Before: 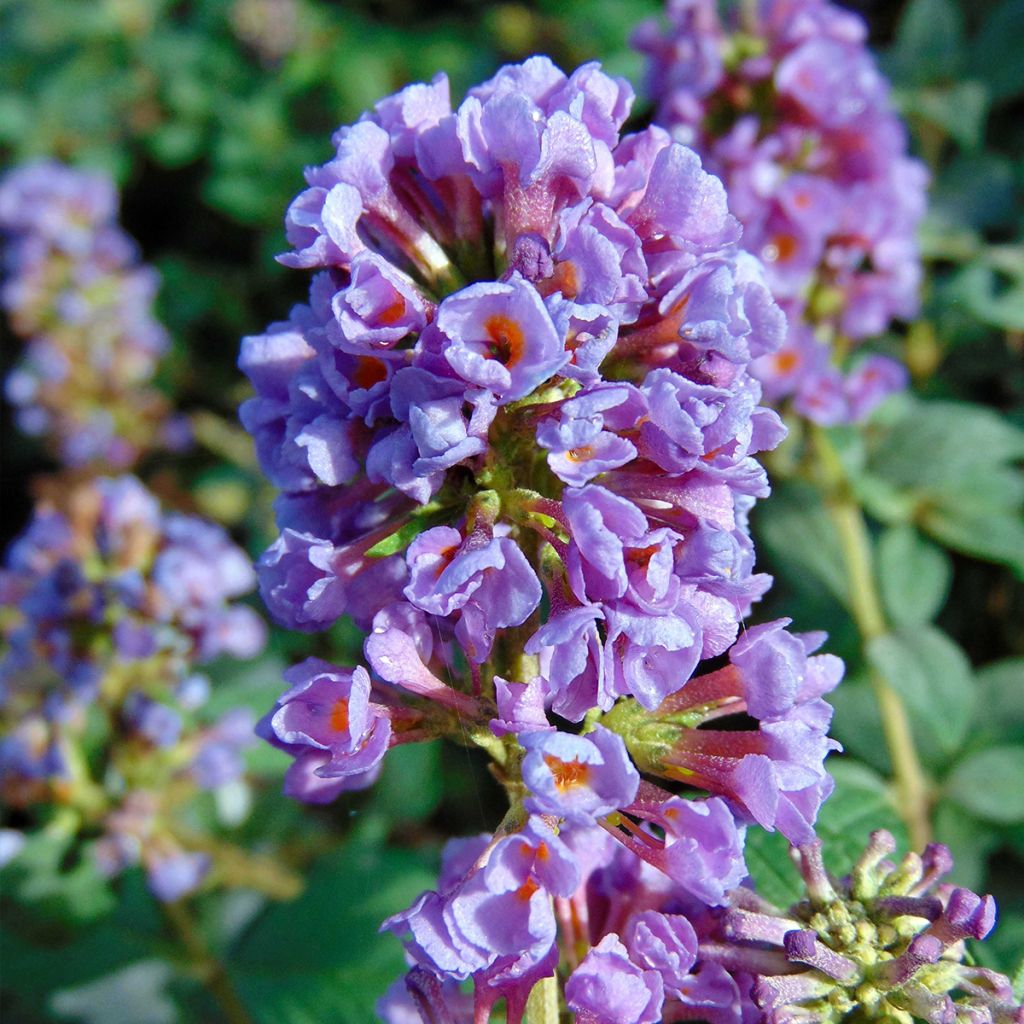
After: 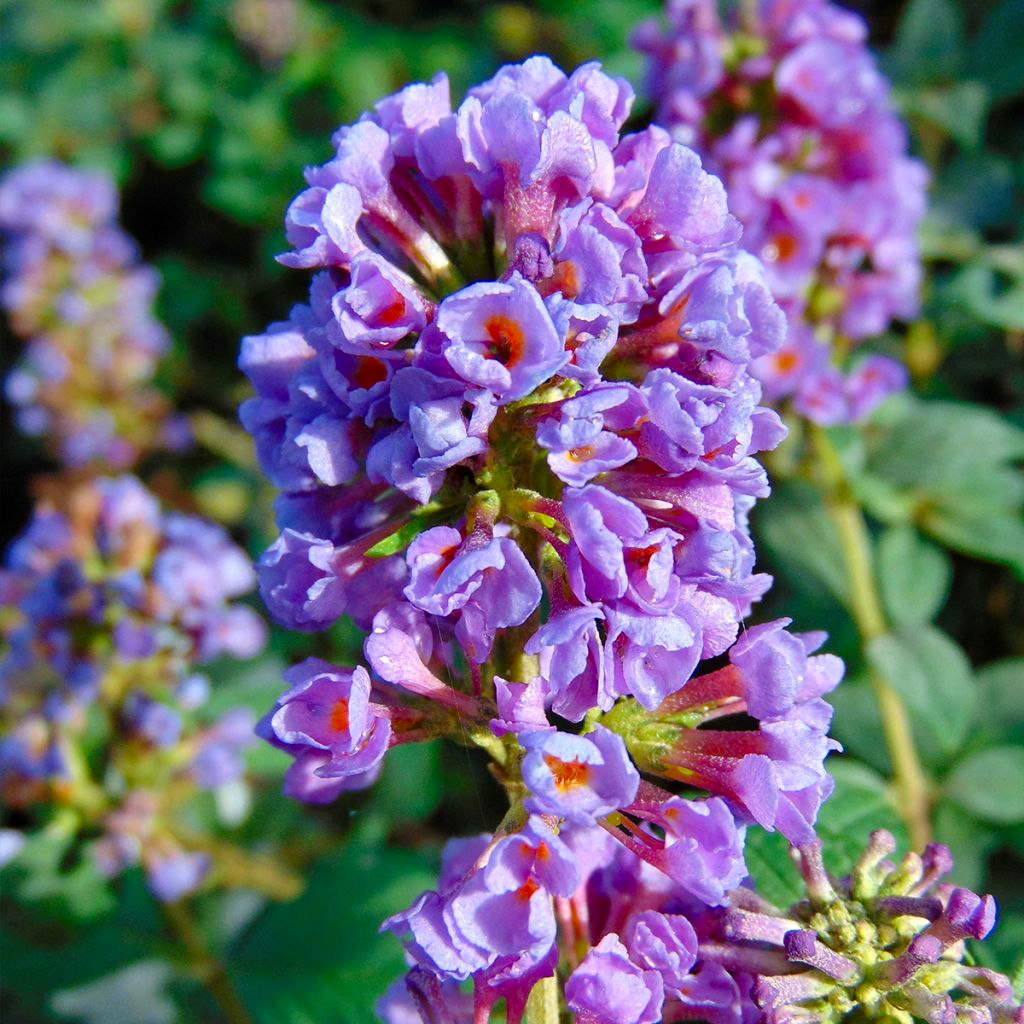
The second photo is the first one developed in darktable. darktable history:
color correction: highlights a* 3.4, highlights b* 1.89, saturation 1.21
